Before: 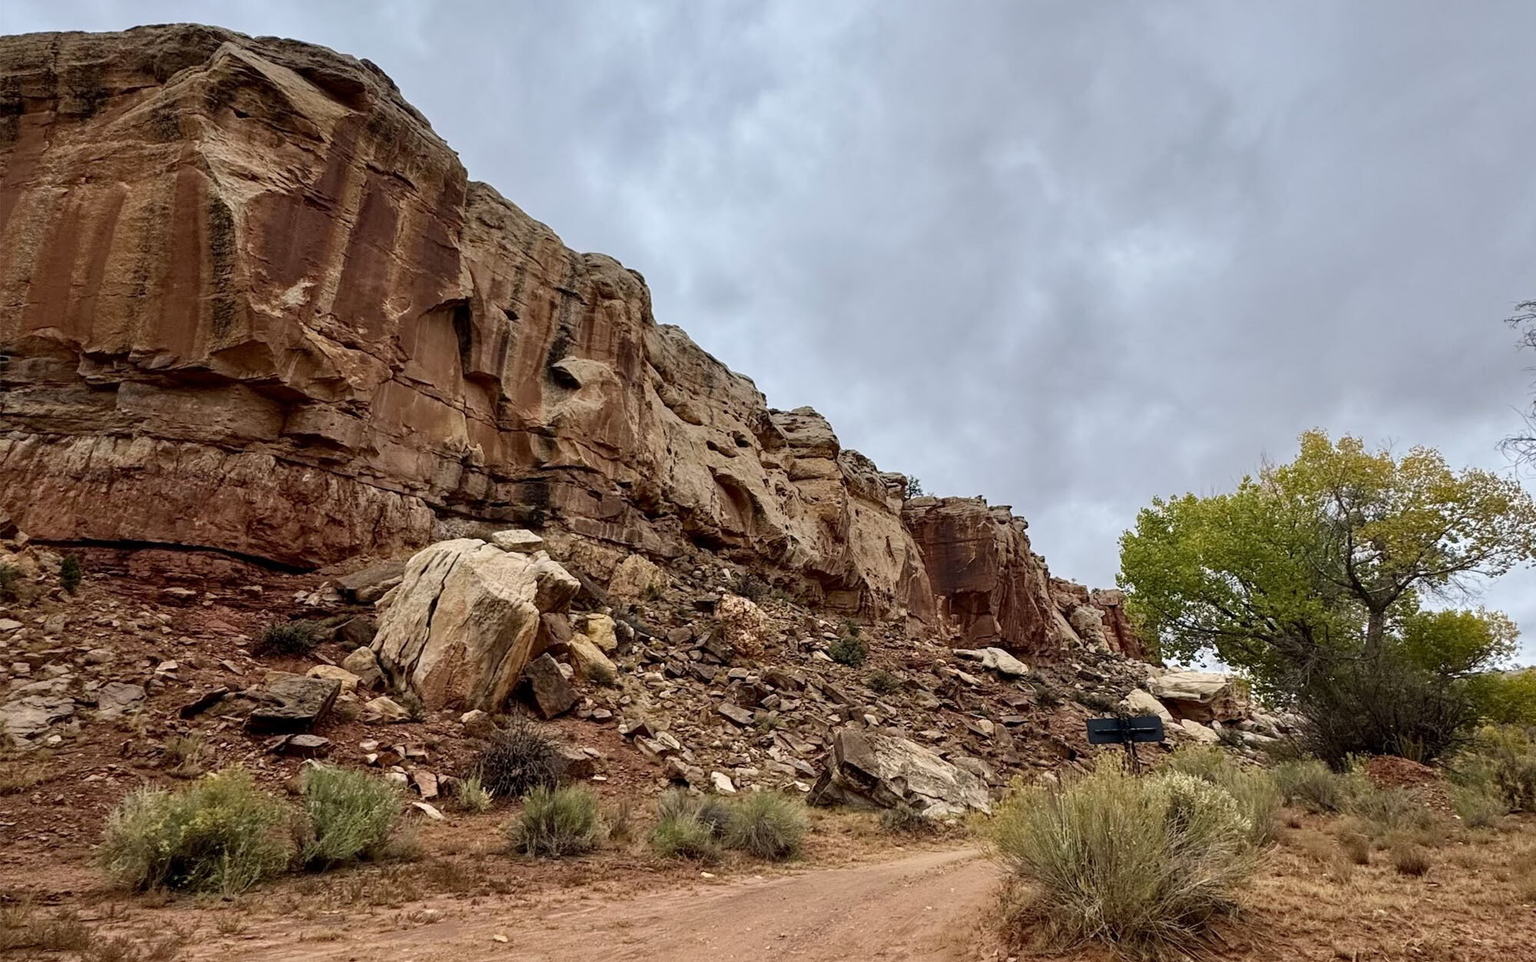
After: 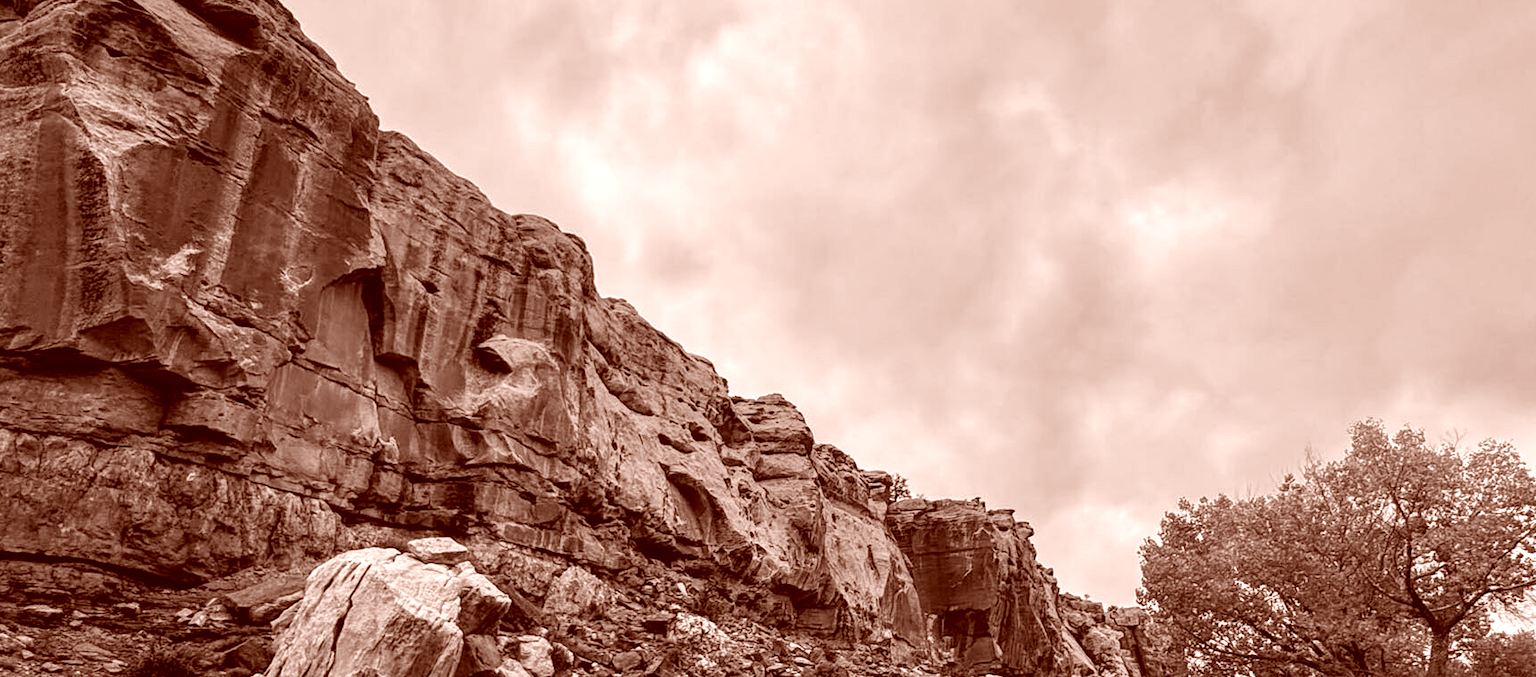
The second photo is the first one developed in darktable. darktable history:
local contrast: on, module defaults
color correction: highlights a* 9.03, highlights b* 8.71, shadows a* 40, shadows b* 40, saturation 0.8
crop and rotate: left 9.345%, top 7.22%, right 4.982%, bottom 32.331%
contrast brightness saturation: saturation -1
exposure: black level correction 0, exposure 0.5 EV, compensate highlight preservation false
